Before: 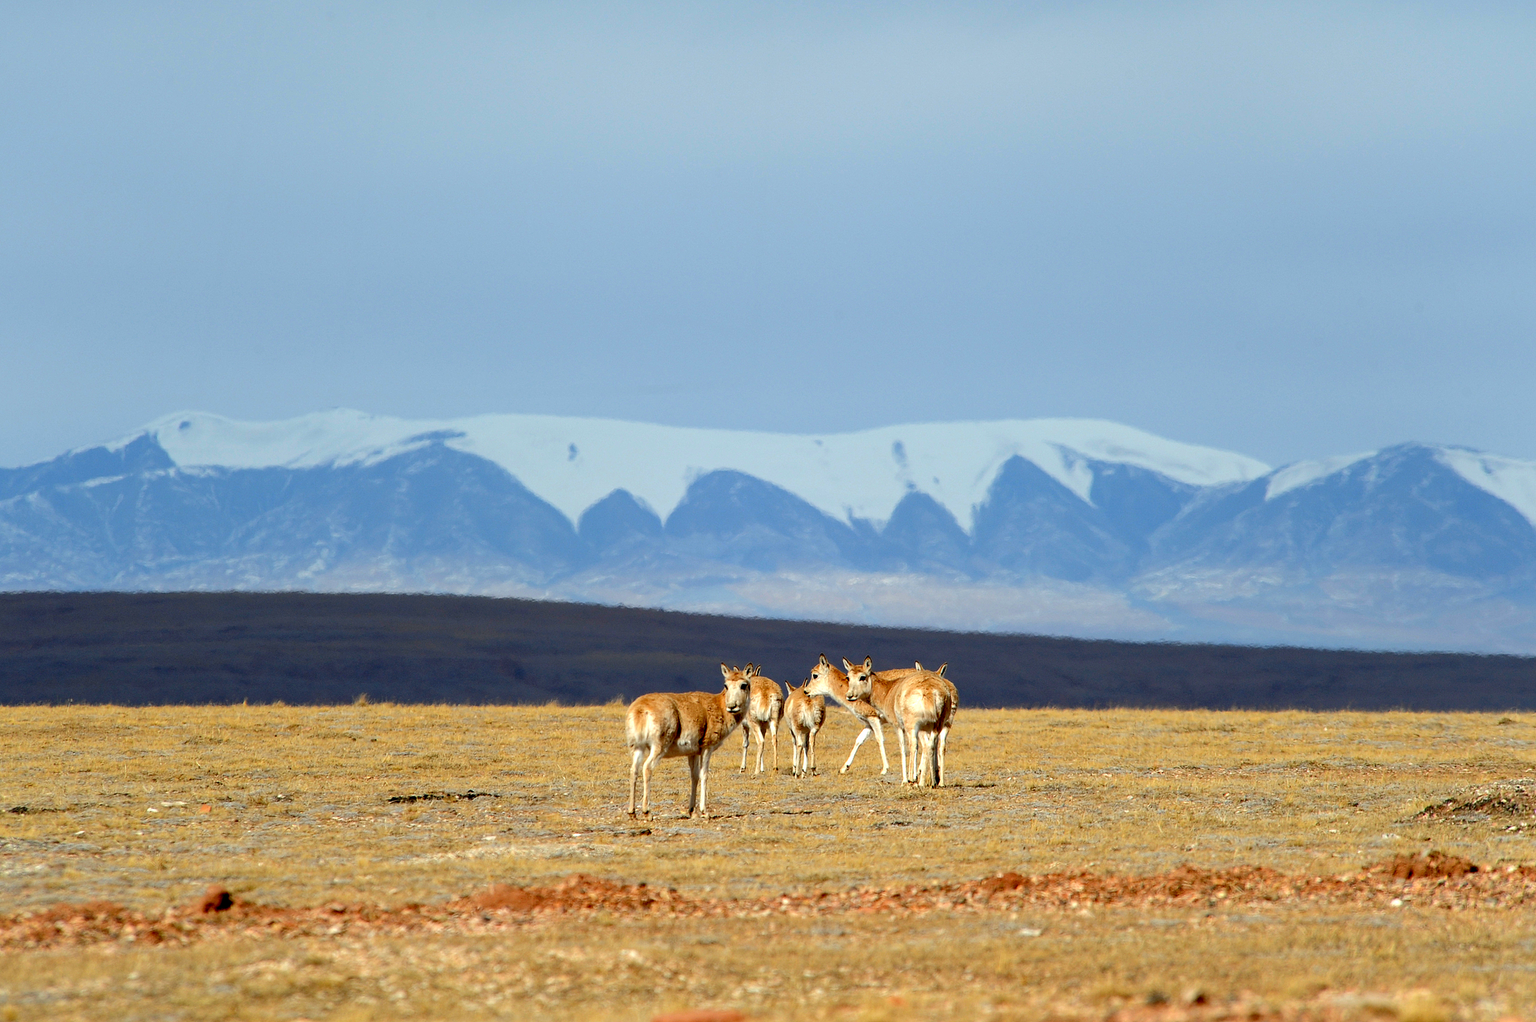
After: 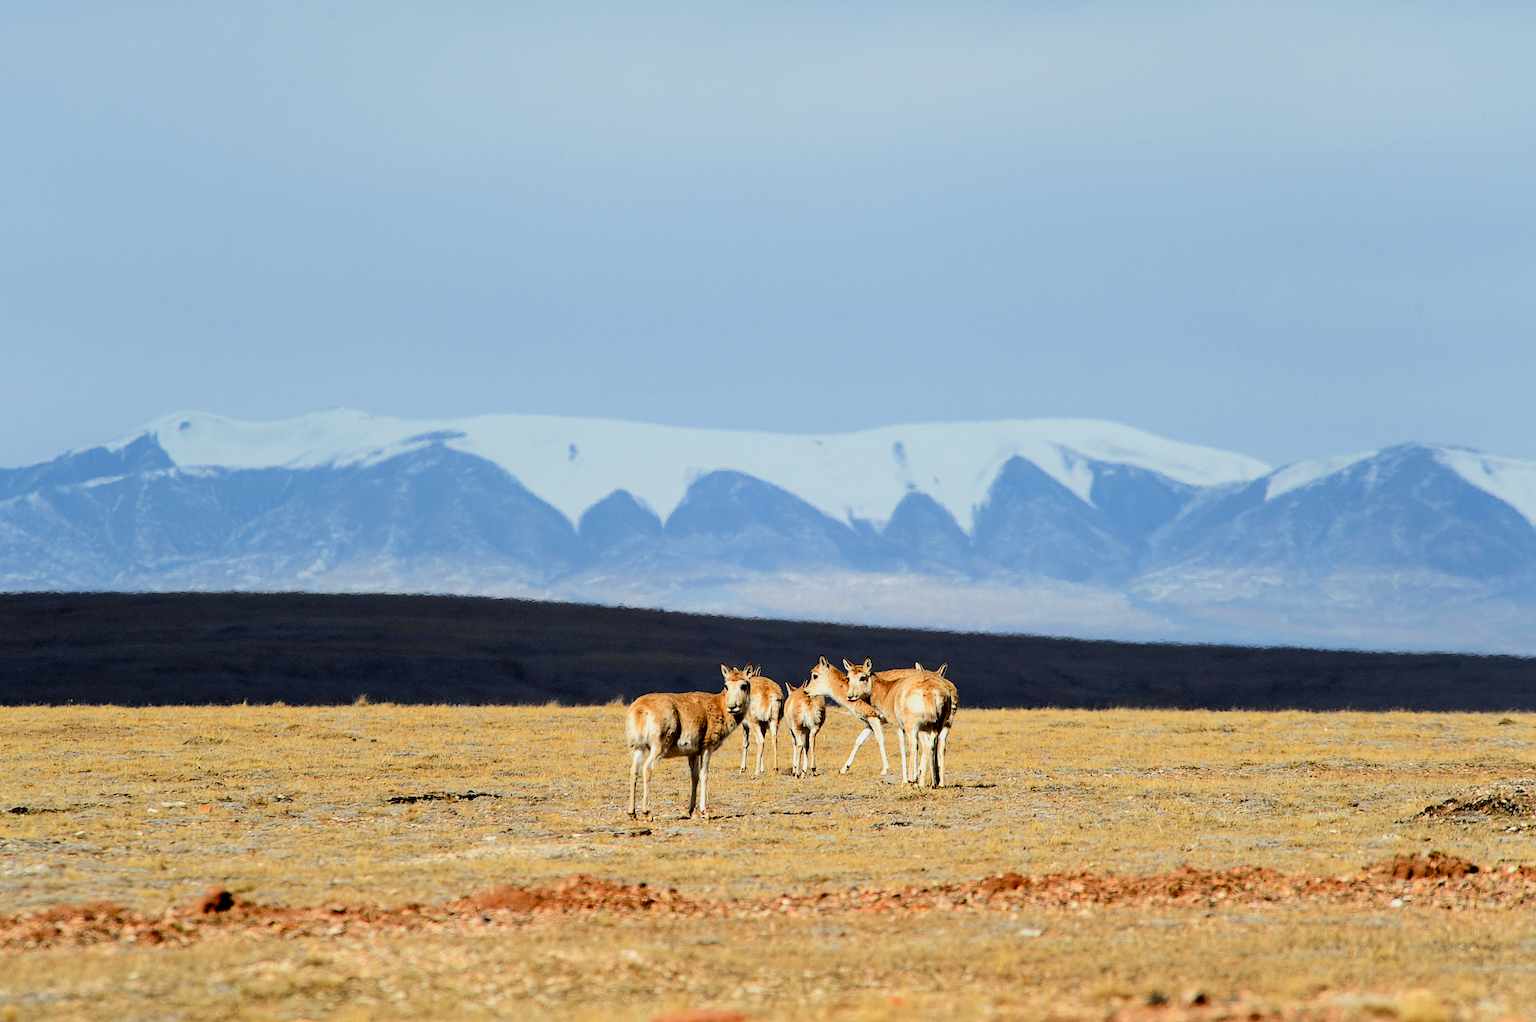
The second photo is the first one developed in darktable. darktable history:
filmic rgb: black relative exposure -5.02 EV, white relative exposure 4 EV, threshold 5.95 EV, hardness 2.91, contrast 1.511, enable highlight reconstruction true
